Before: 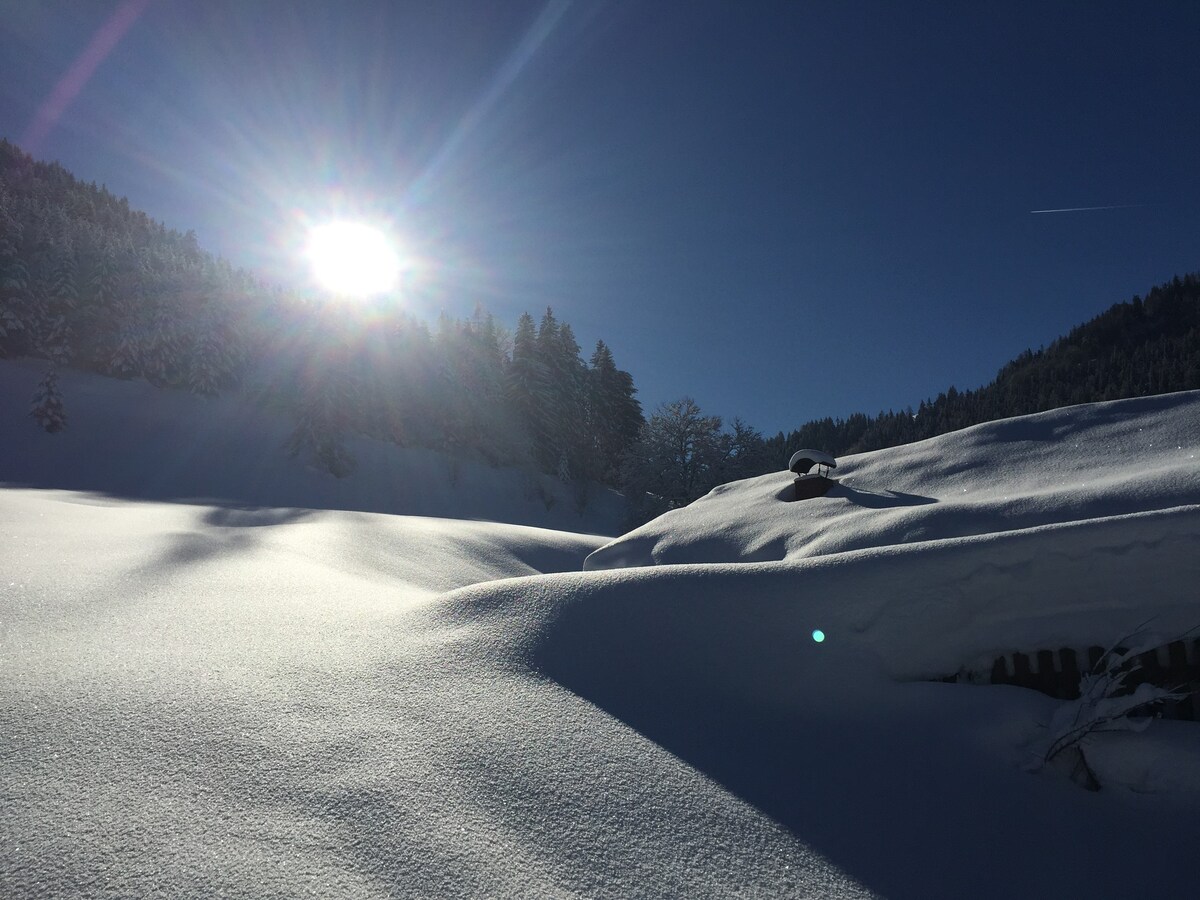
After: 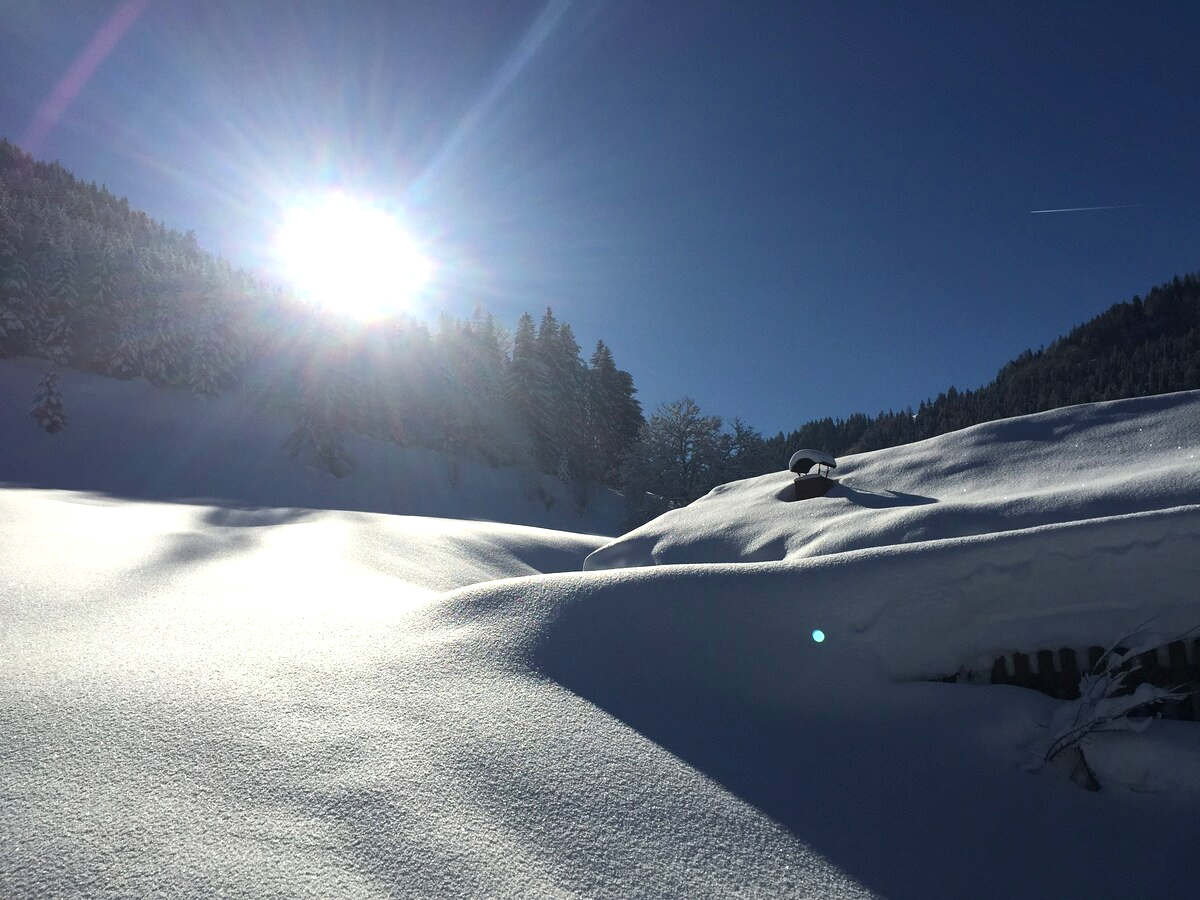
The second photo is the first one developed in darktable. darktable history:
levels: black 0.051%, levels [0, 0.492, 0.984]
exposure: black level correction 0.001, exposure 0.5 EV, compensate exposure bias true, compensate highlight preservation false
